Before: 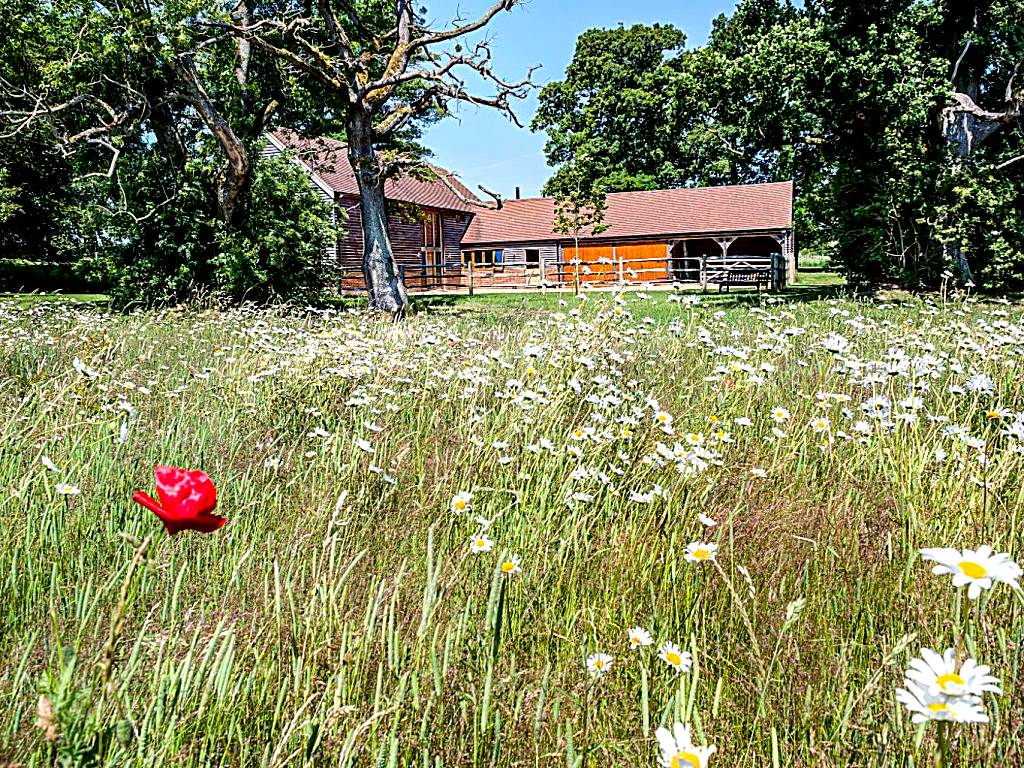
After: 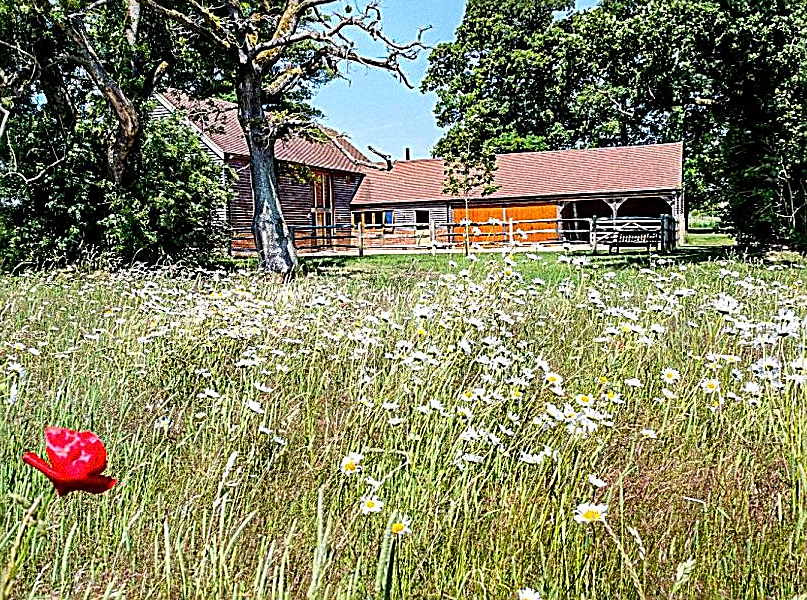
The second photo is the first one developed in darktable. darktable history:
crop and rotate: left 10.77%, top 5.1%, right 10.41%, bottom 16.76%
grain: coarseness 0.09 ISO, strength 40%
sharpen: on, module defaults
